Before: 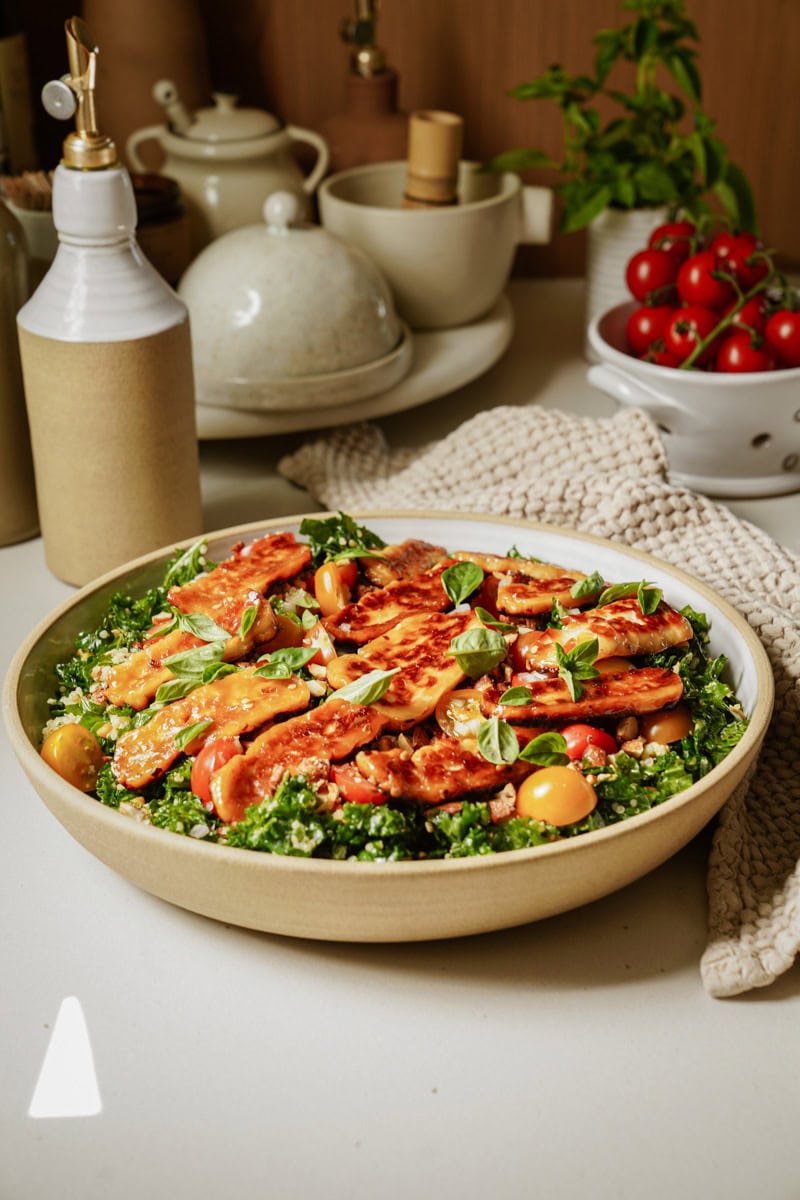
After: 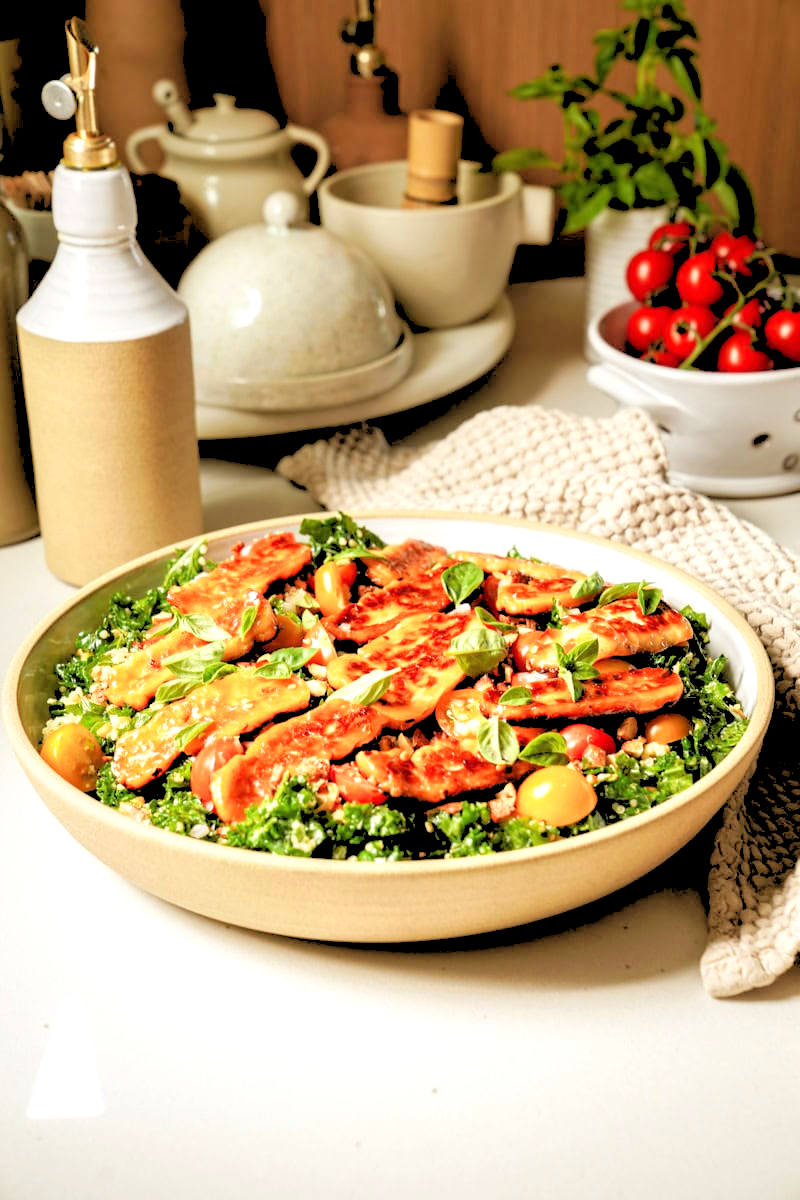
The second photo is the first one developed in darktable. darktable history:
rgb levels: levels [[0.027, 0.429, 0.996], [0, 0.5, 1], [0, 0.5, 1]]
exposure: exposure 0.661 EV, compensate highlight preservation false
